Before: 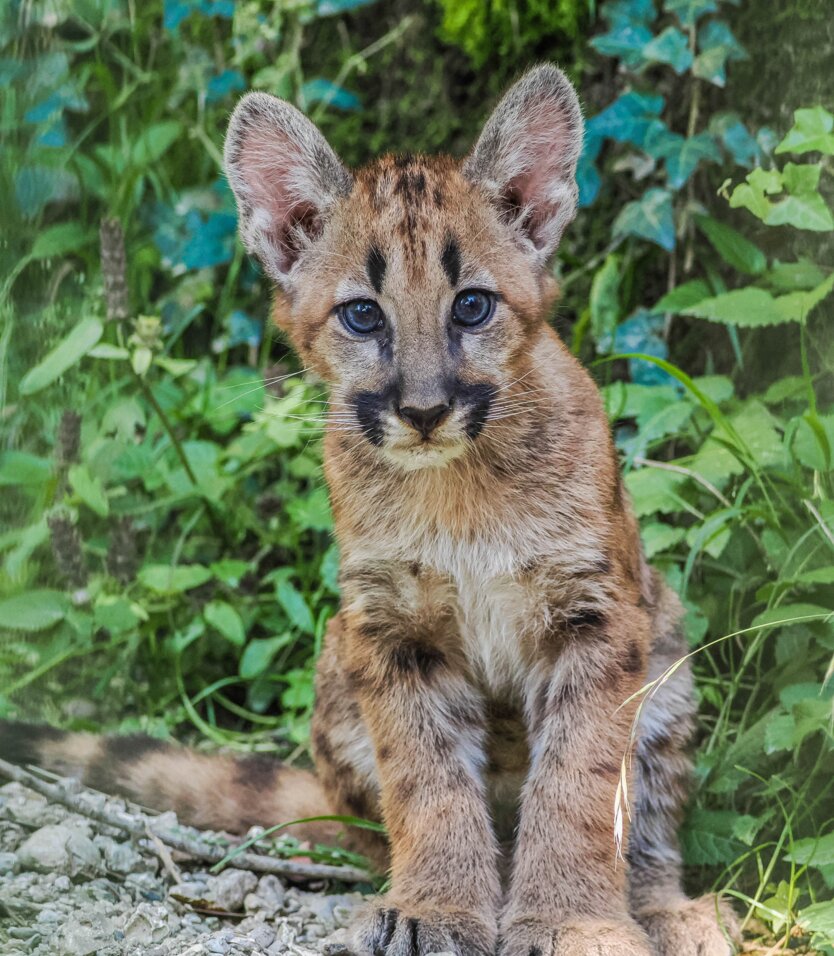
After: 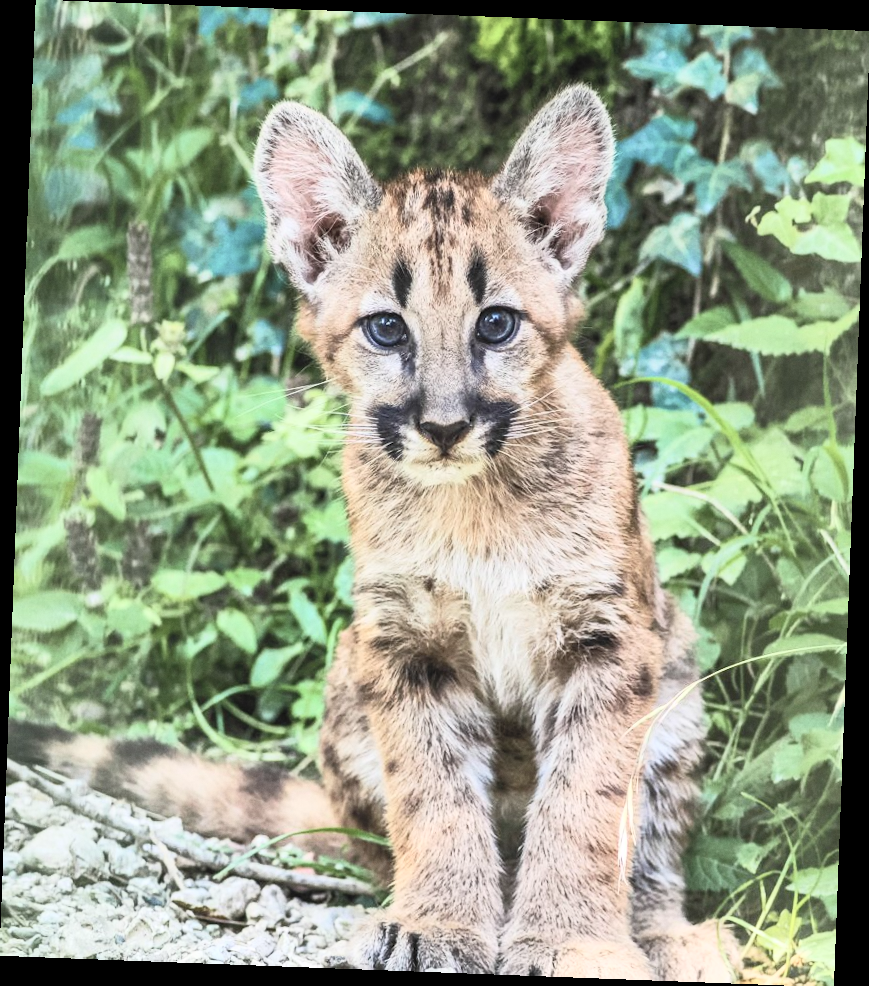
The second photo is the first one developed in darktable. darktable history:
grain: coarseness 14.57 ISO, strength 8.8%
rotate and perspective: rotation 2.17°, automatic cropping off
contrast brightness saturation: contrast 0.43, brightness 0.56, saturation -0.19
